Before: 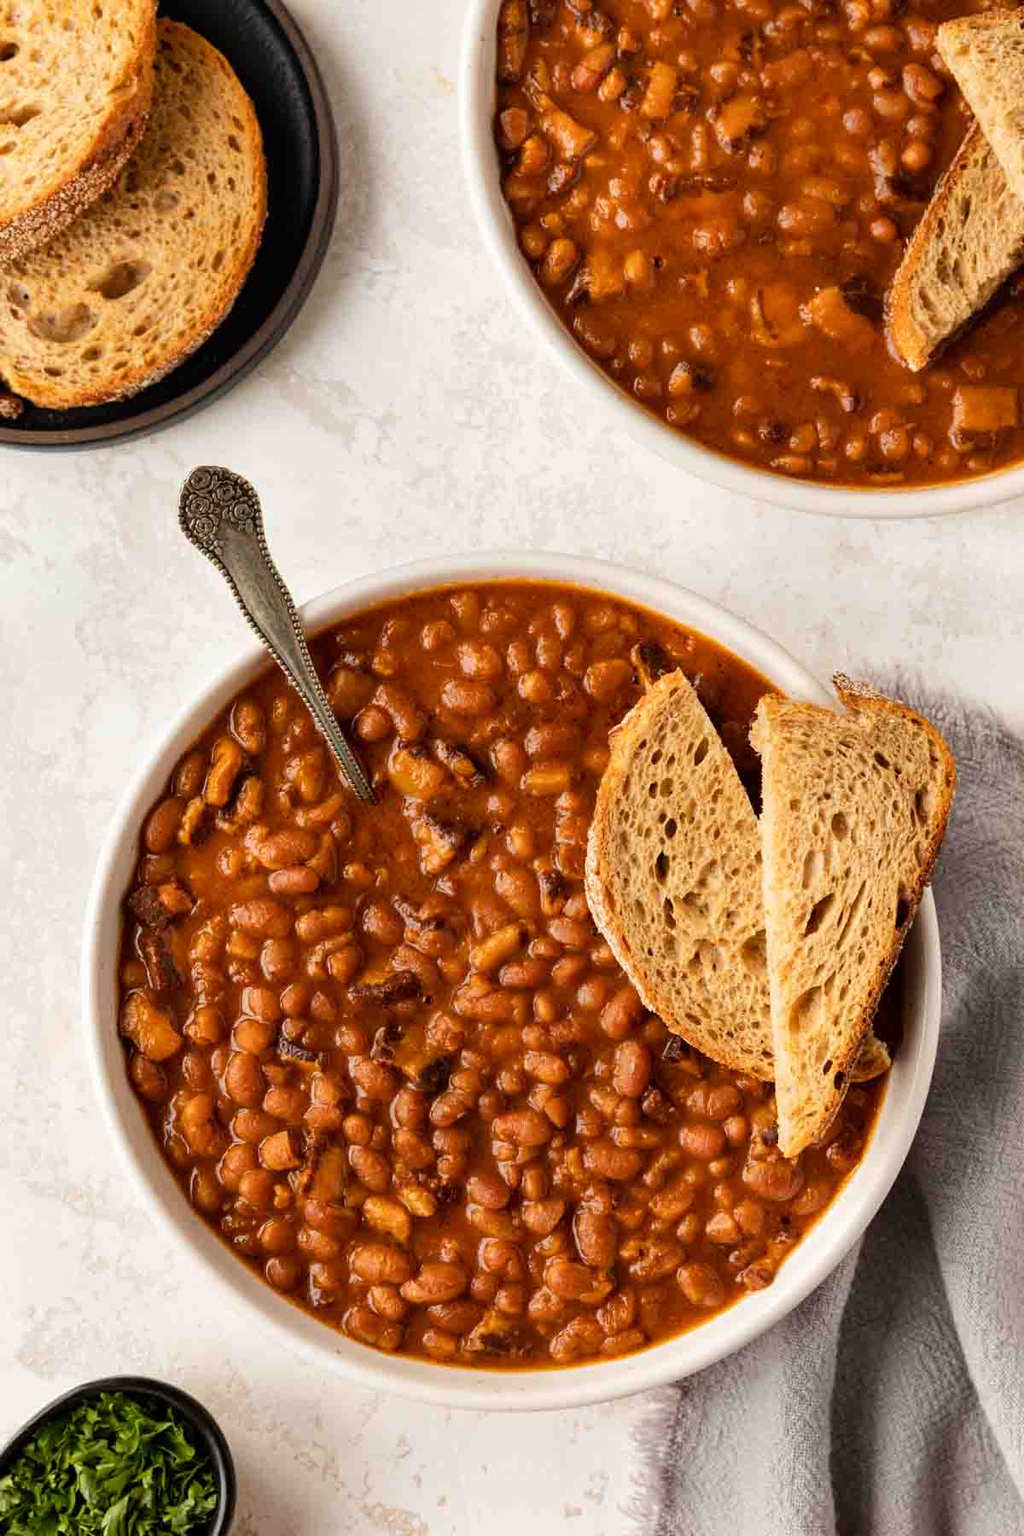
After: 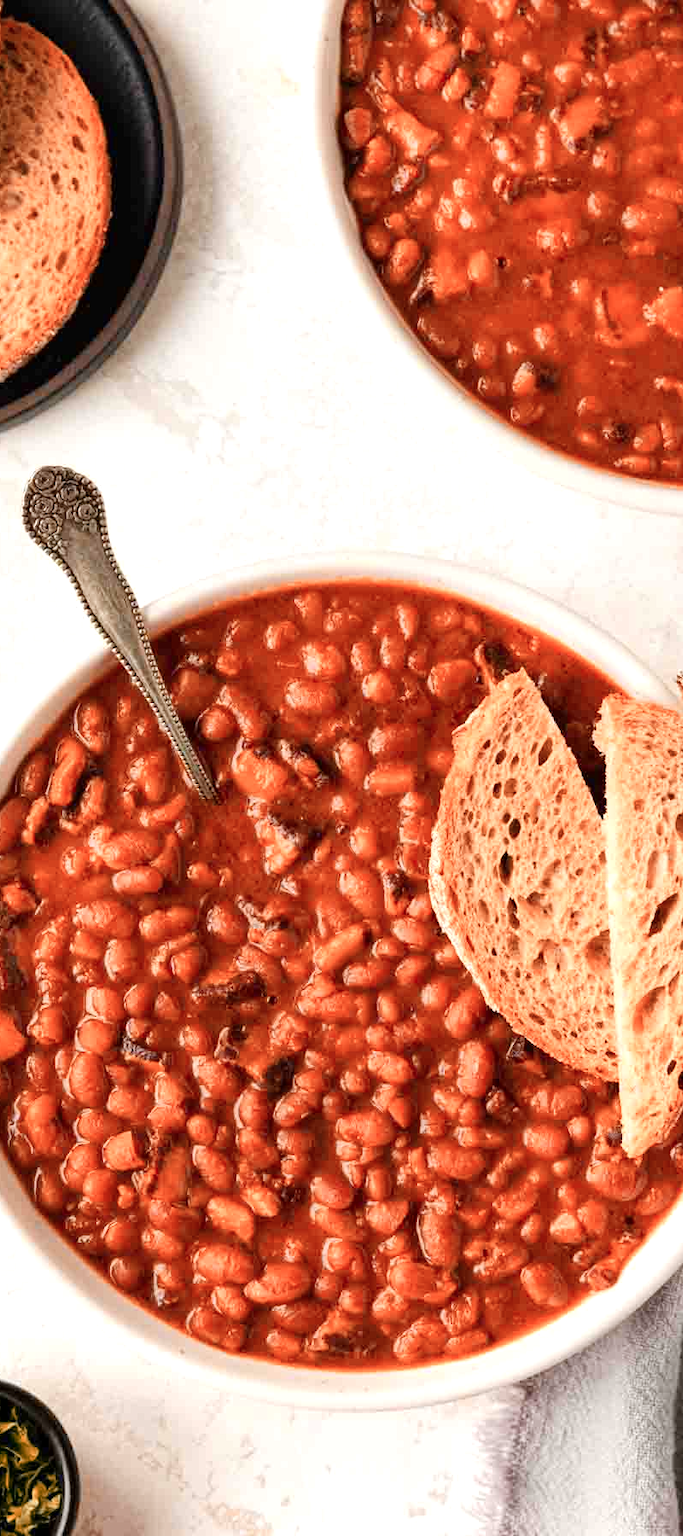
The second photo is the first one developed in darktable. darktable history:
crop and rotate: left 15.311%, right 17.938%
color zones: curves: ch2 [(0, 0.5) (0.084, 0.497) (0.323, 0.335) (0.4, 0.497) (1, 0.5)]
exposure: exposure 0.403 EV, compensate highlight preservation false
tone curve: curves: ch0 [(0, 0) (0.641, 0.691) (1, 1)], preserve colors none
